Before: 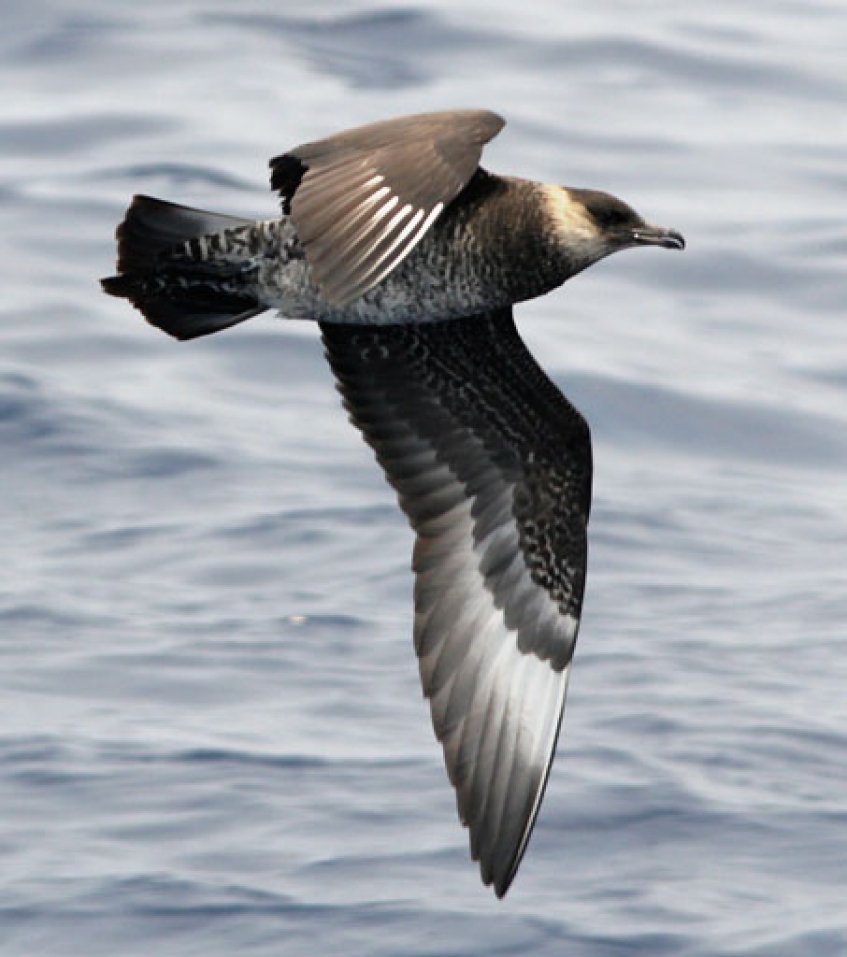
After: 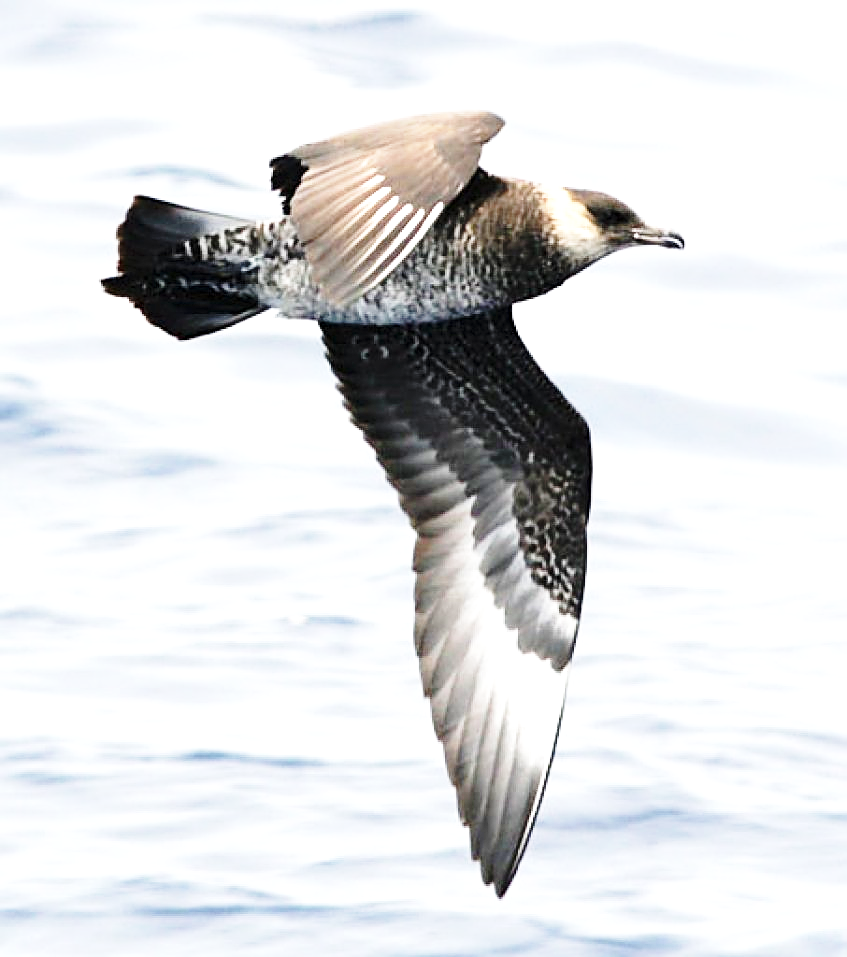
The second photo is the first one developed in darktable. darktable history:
sharpen: on, module defaults
exposure: exposure 1 EV, compensate highlight preservation false
color balance: on, module defaults
base curve: curves: ch0 [(0, 0) (0.028, 0.03) (0.121, 0.232) (0.46, 0.748) (0.859, 0.968) (1, 1)], preserve colors none
